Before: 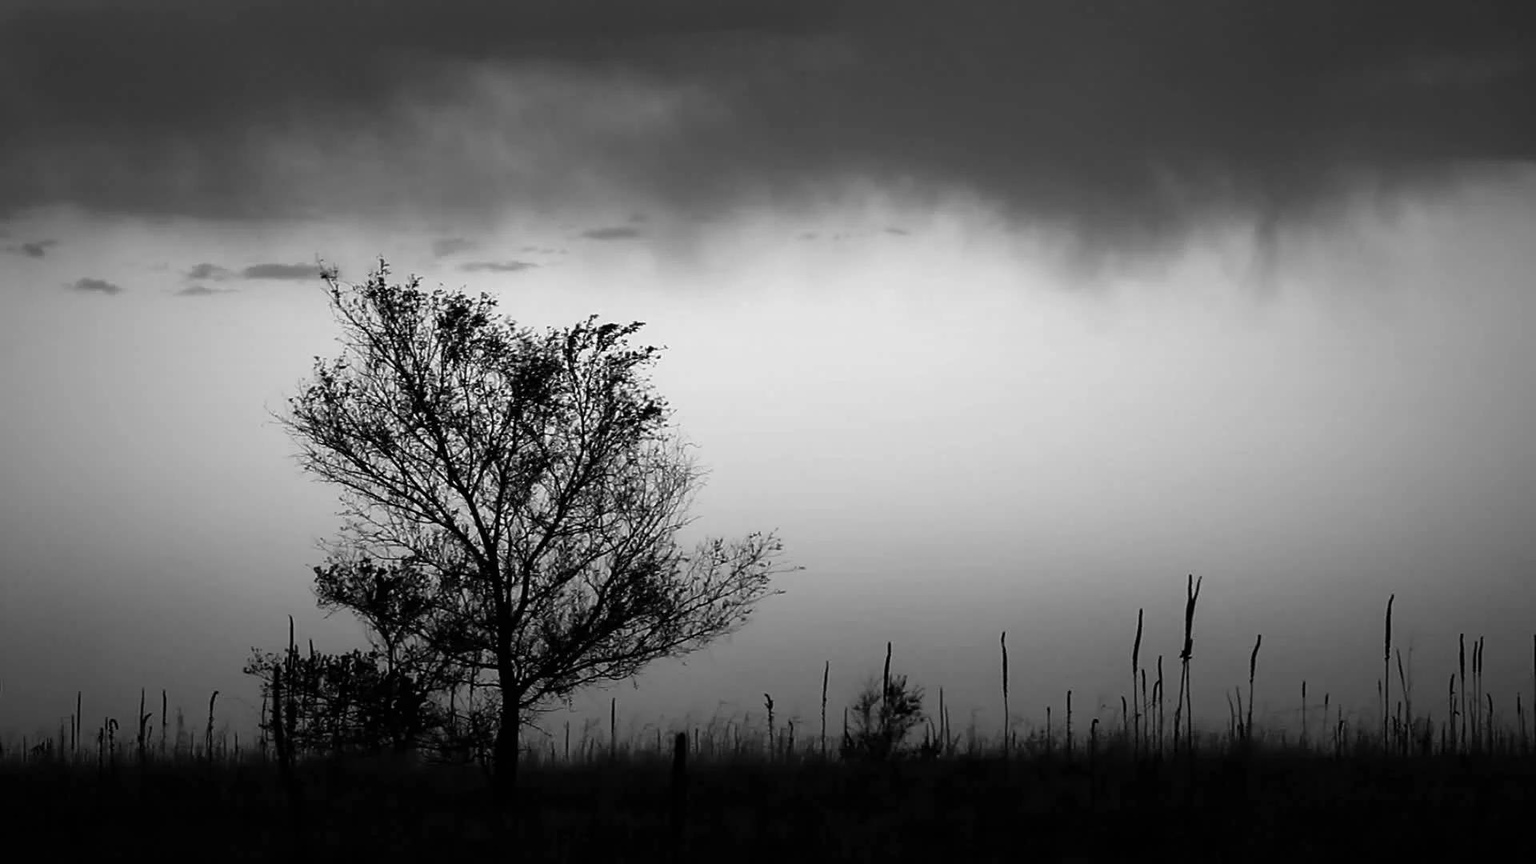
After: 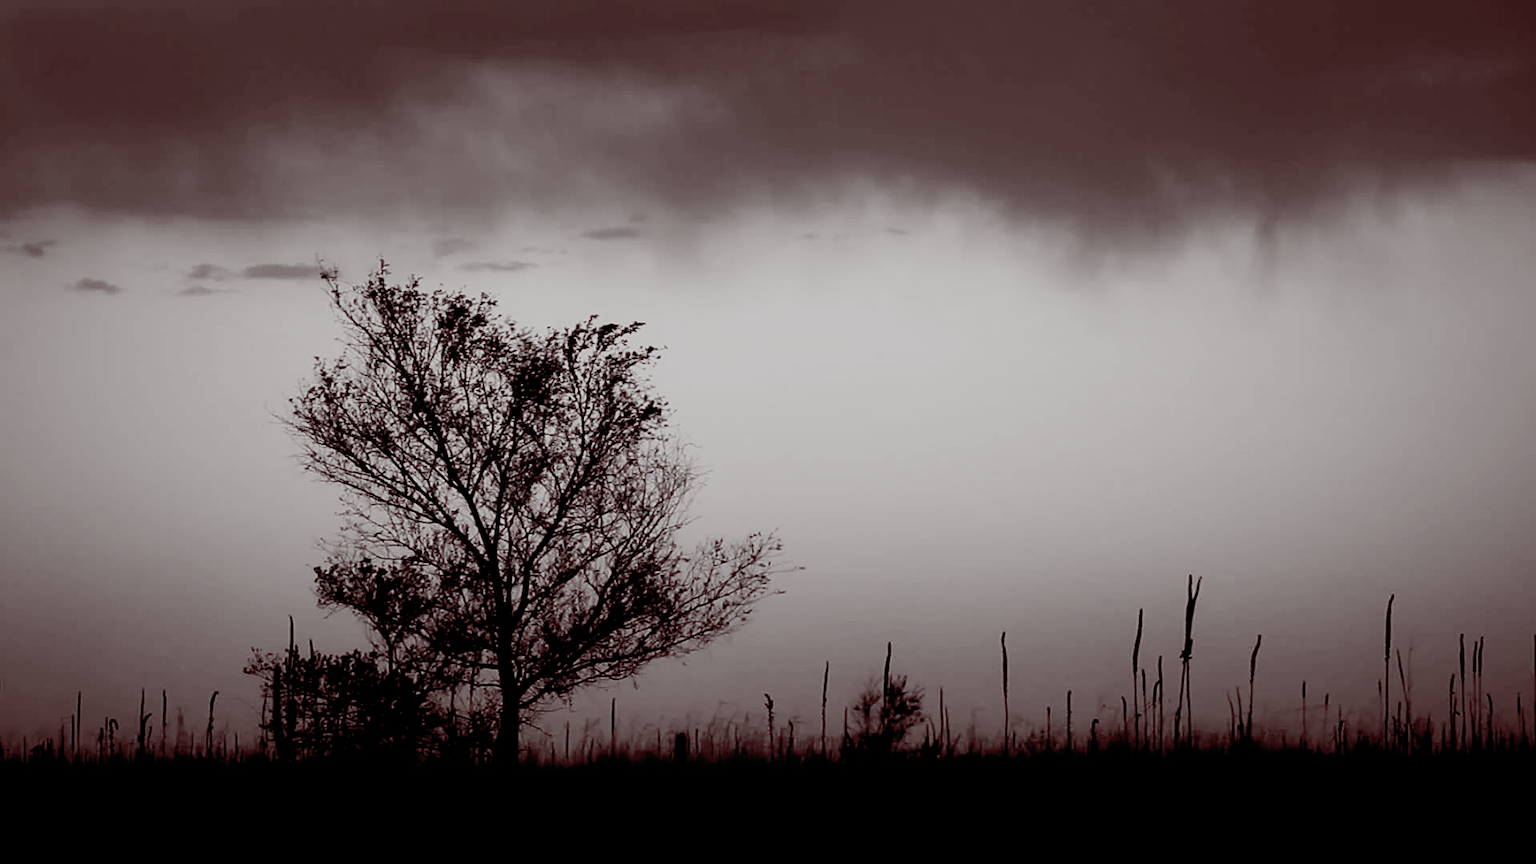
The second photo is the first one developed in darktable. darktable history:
filmic rgb: black relative exposure -7.65 EV, white relative exposure 4.56 EV, hardness 3.61, preserve chrominance RGB euclidean norm, color science v5 (2021), contrast in shadows safe, contrast in highlights safe
color balance rgb: global offset › luminance -0.194%, global offset › chroma 0.271%, perceptual saturation grading › global saturation 20%, perceptual saturation grading › highlights -25.605%, perceptual saturation grading › shadows 49.639%
